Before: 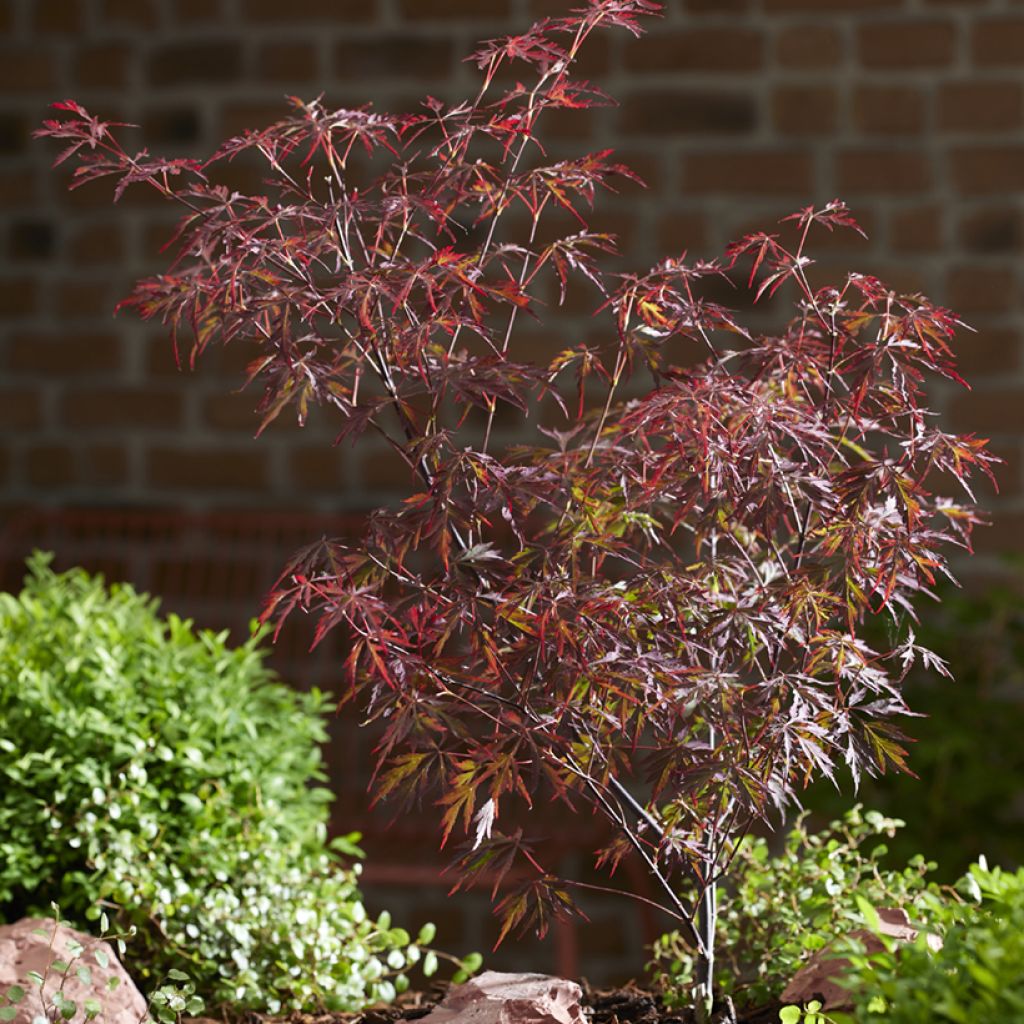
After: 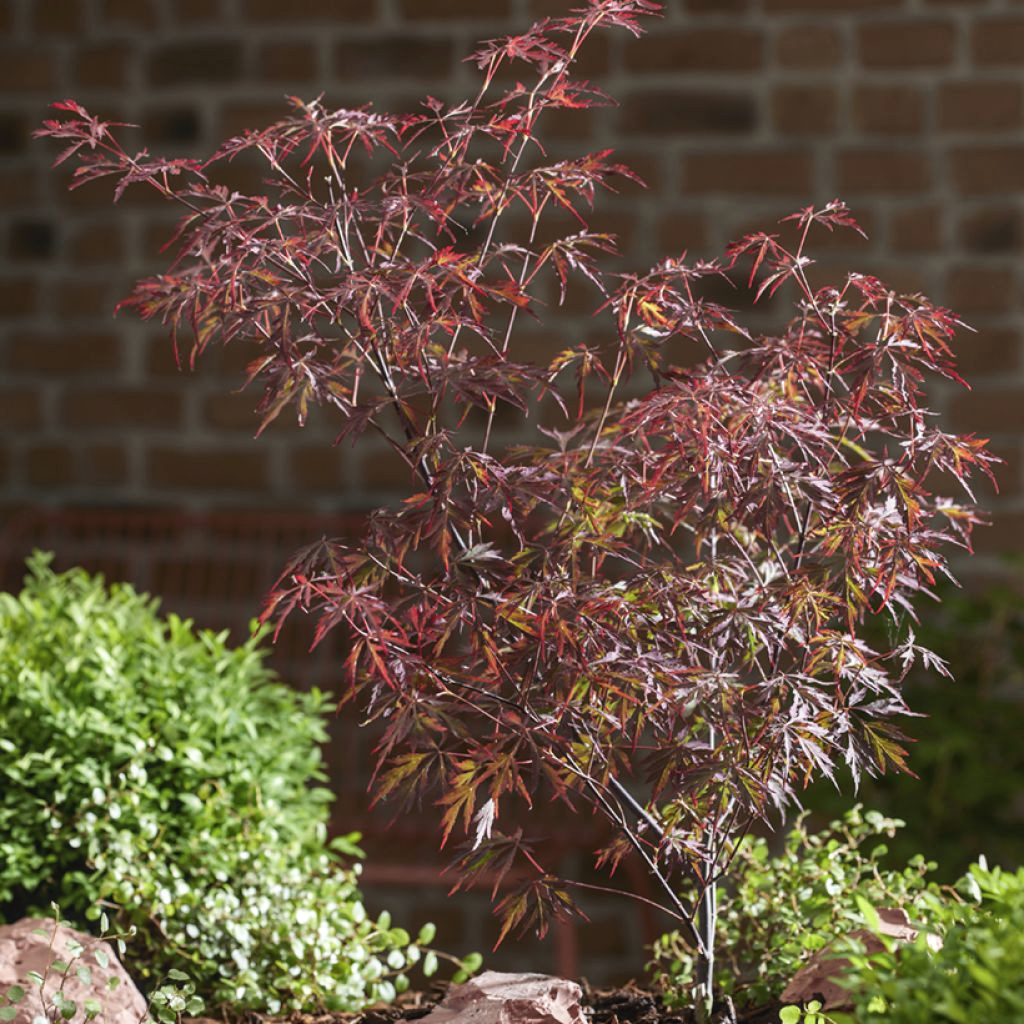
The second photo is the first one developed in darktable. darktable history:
contrast brightness saturation: contrast -0.095, saturation -0.081
local contrast: detail 130%
